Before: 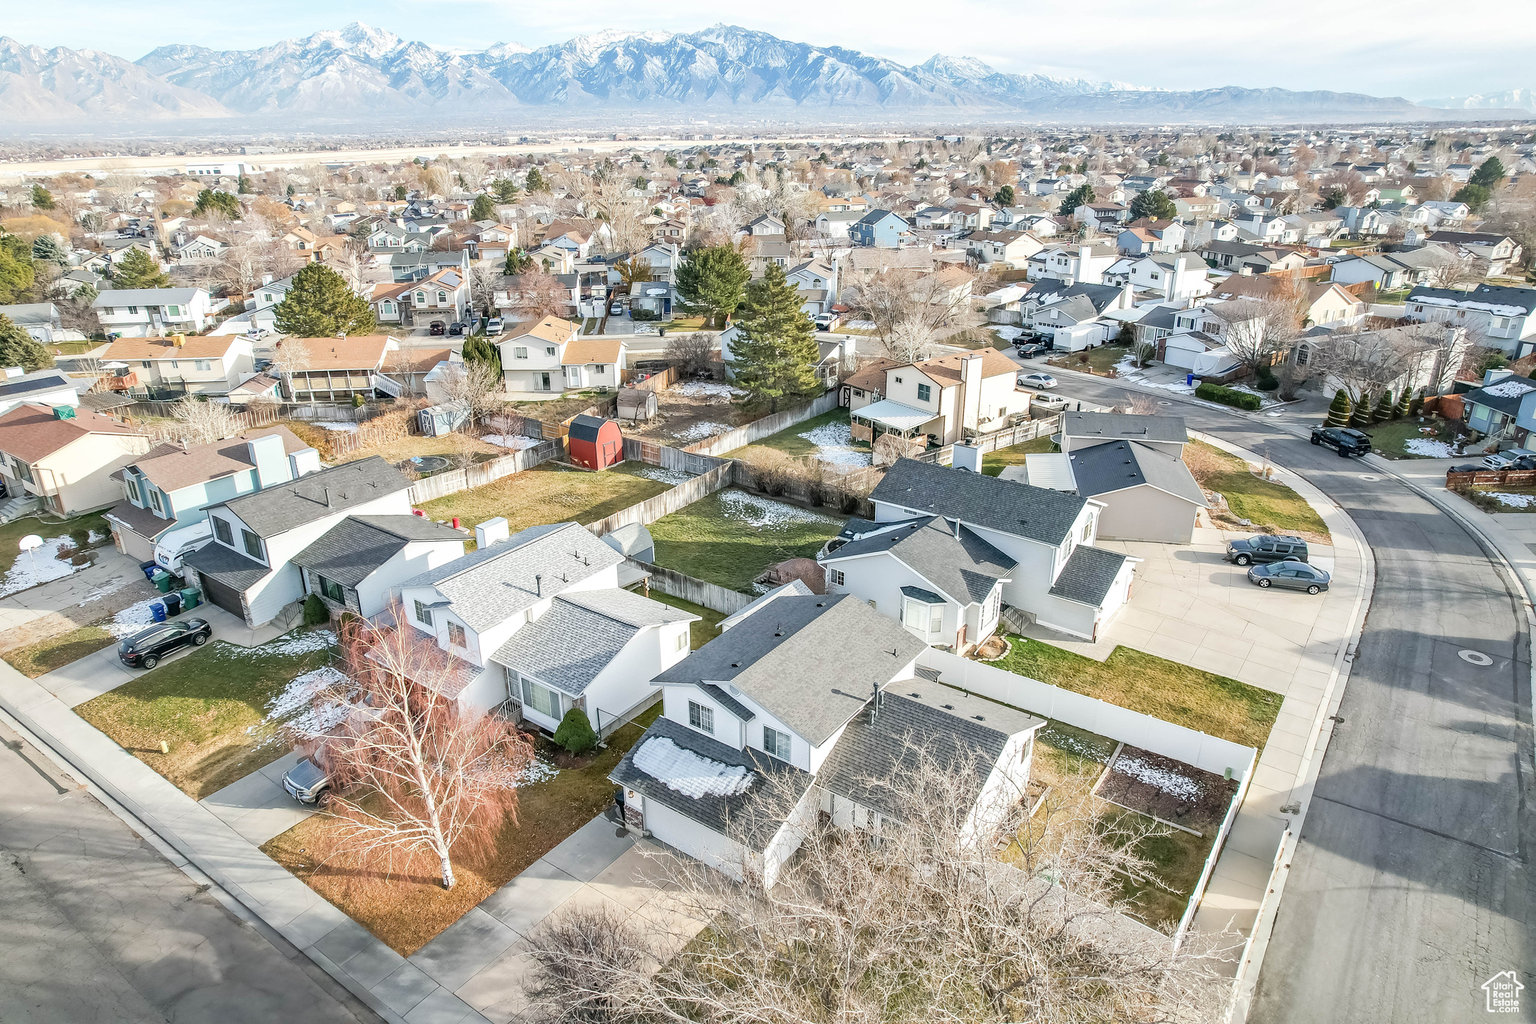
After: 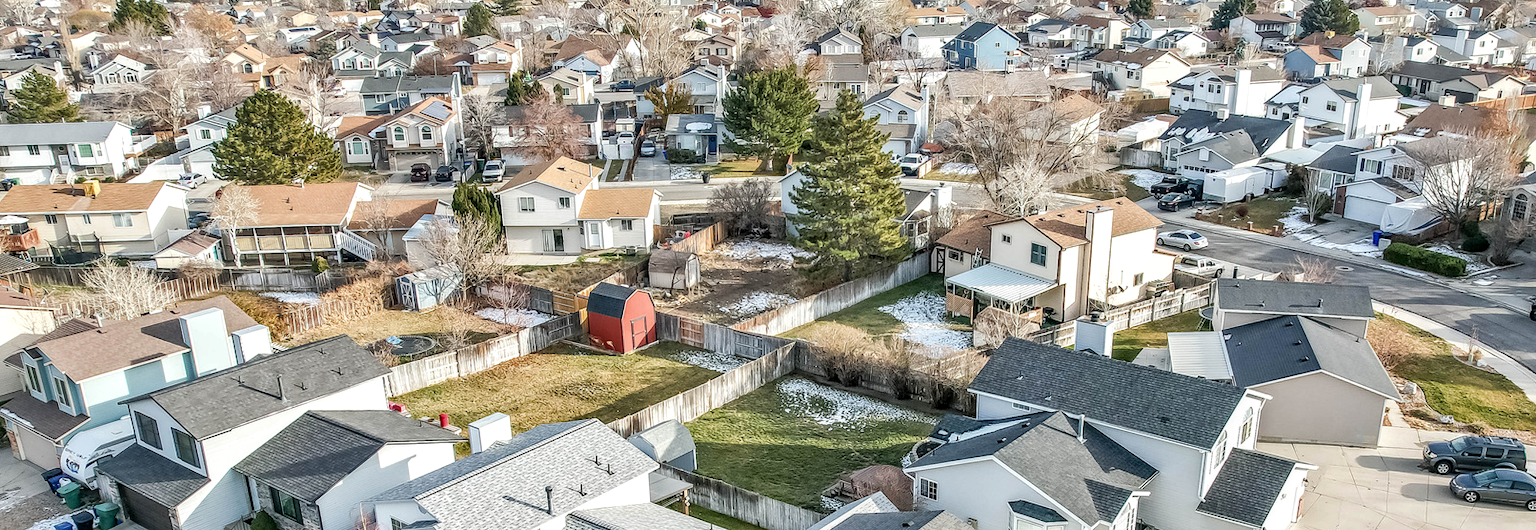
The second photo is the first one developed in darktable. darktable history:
shadows and highlights: shadows 60.99, soften with gaussian
crop: left 6.942%, top 18.796%, right 14.3%, bottom 40.397%
local contrast: on, module defaults
